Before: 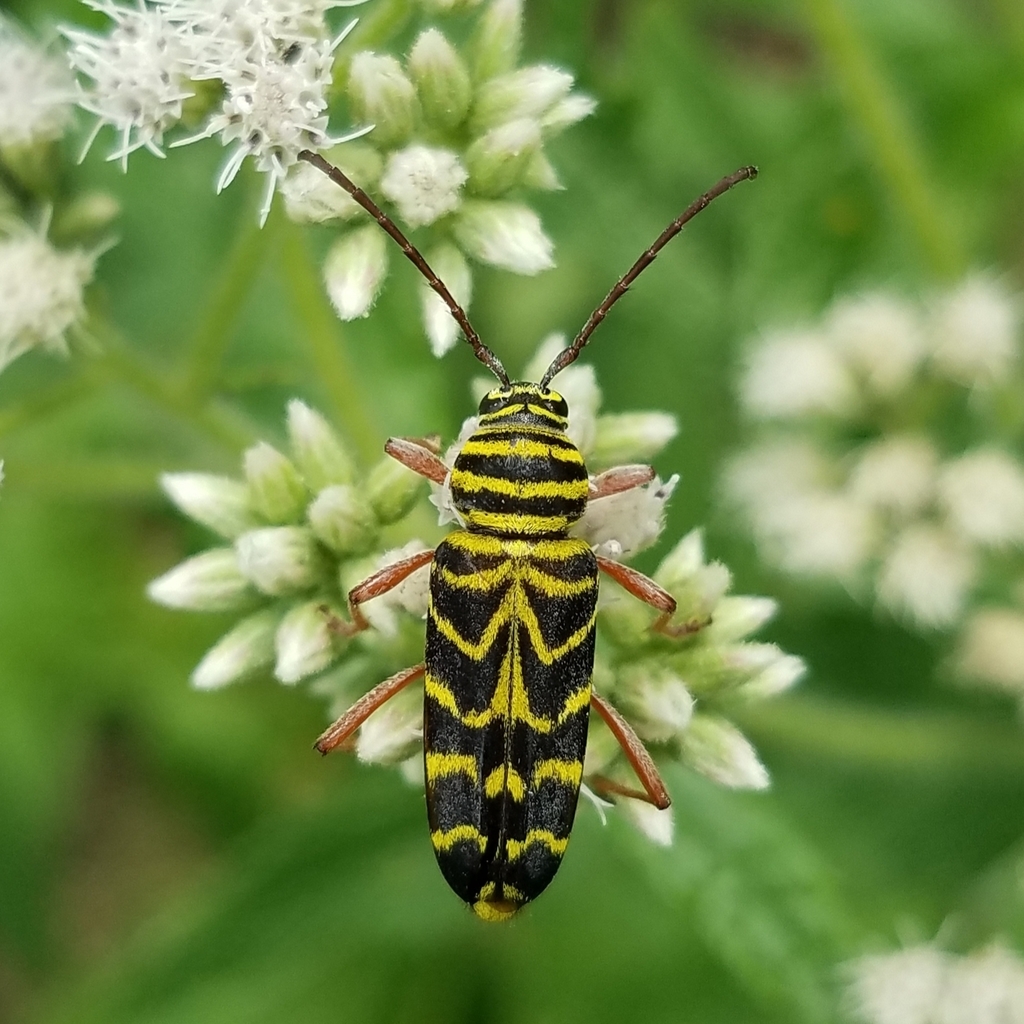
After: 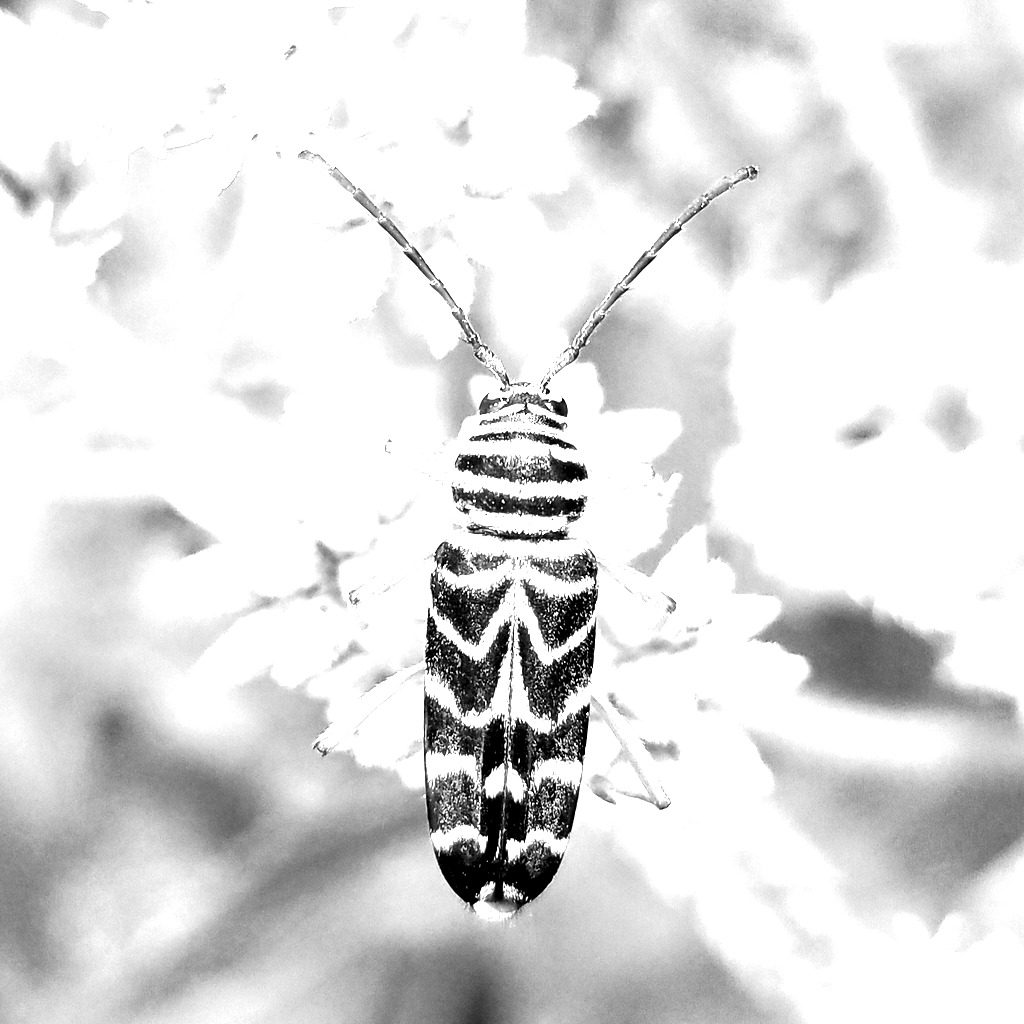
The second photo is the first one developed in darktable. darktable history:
white balance: red 2.421, blue 1.533
exposure: black level correction -0.023, exposure 1.397 EV, compensate highlight preservation false
base curve: curves: ch0 [(0, 0.007) (0.028, 0.063) (0.121, 0.311) (0.46, 0.743) (0.859, 0.957) (1, 1)], preserve colors none
monochrome: size 3.1
color correction: highlights a* 1.12, highlights b* 24.26, shadows a* 15.58, shadows b* 24.26
zone system: zone [-1 ×6, 0.602, -1 ×18]
color zones: curves: ch0 [(0, 0.465) (0.092, 0.596) (0.289, 0.464) (0.429, 0.453) (0.571, 0.464) (0.714, 0.455) (0.857, 0.462) (1, 0.465)]
levels: levels [0.514, 0.759, 1]
